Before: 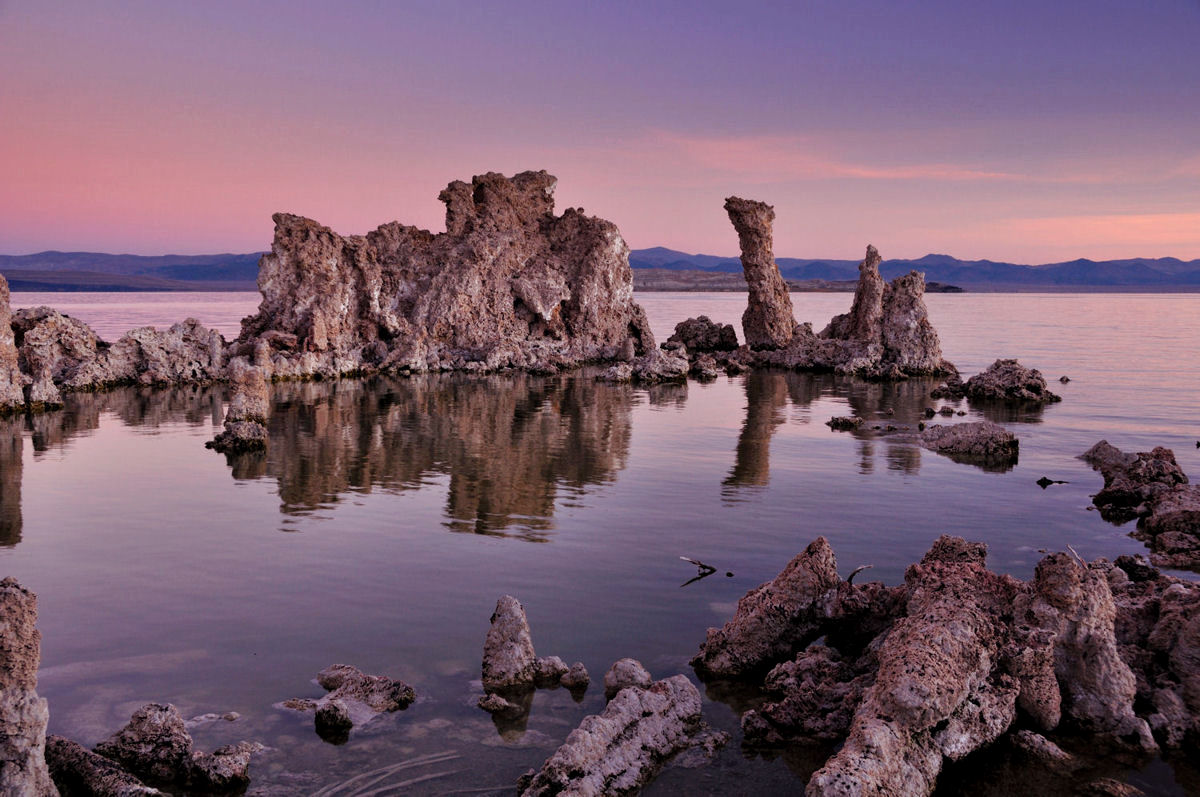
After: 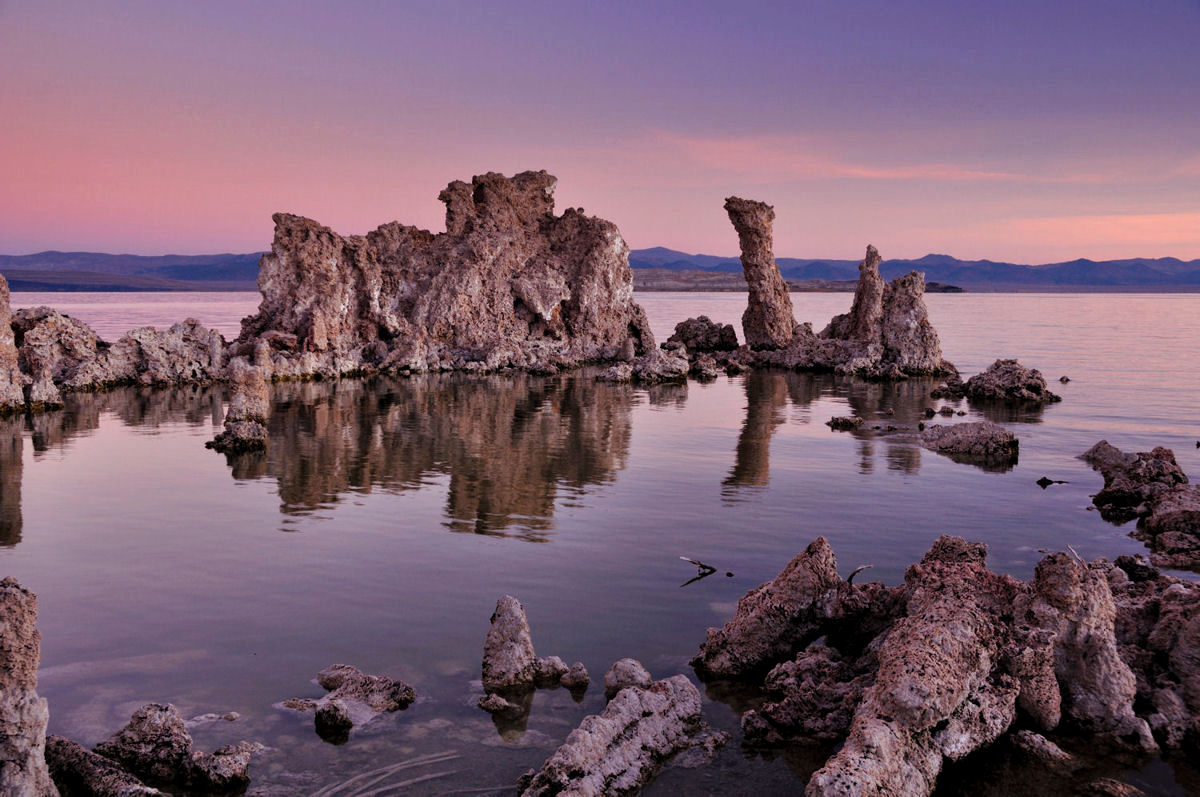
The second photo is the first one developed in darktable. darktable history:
shadows and highlights: radius 336.59, shadows 28.76, soften with gaussian
